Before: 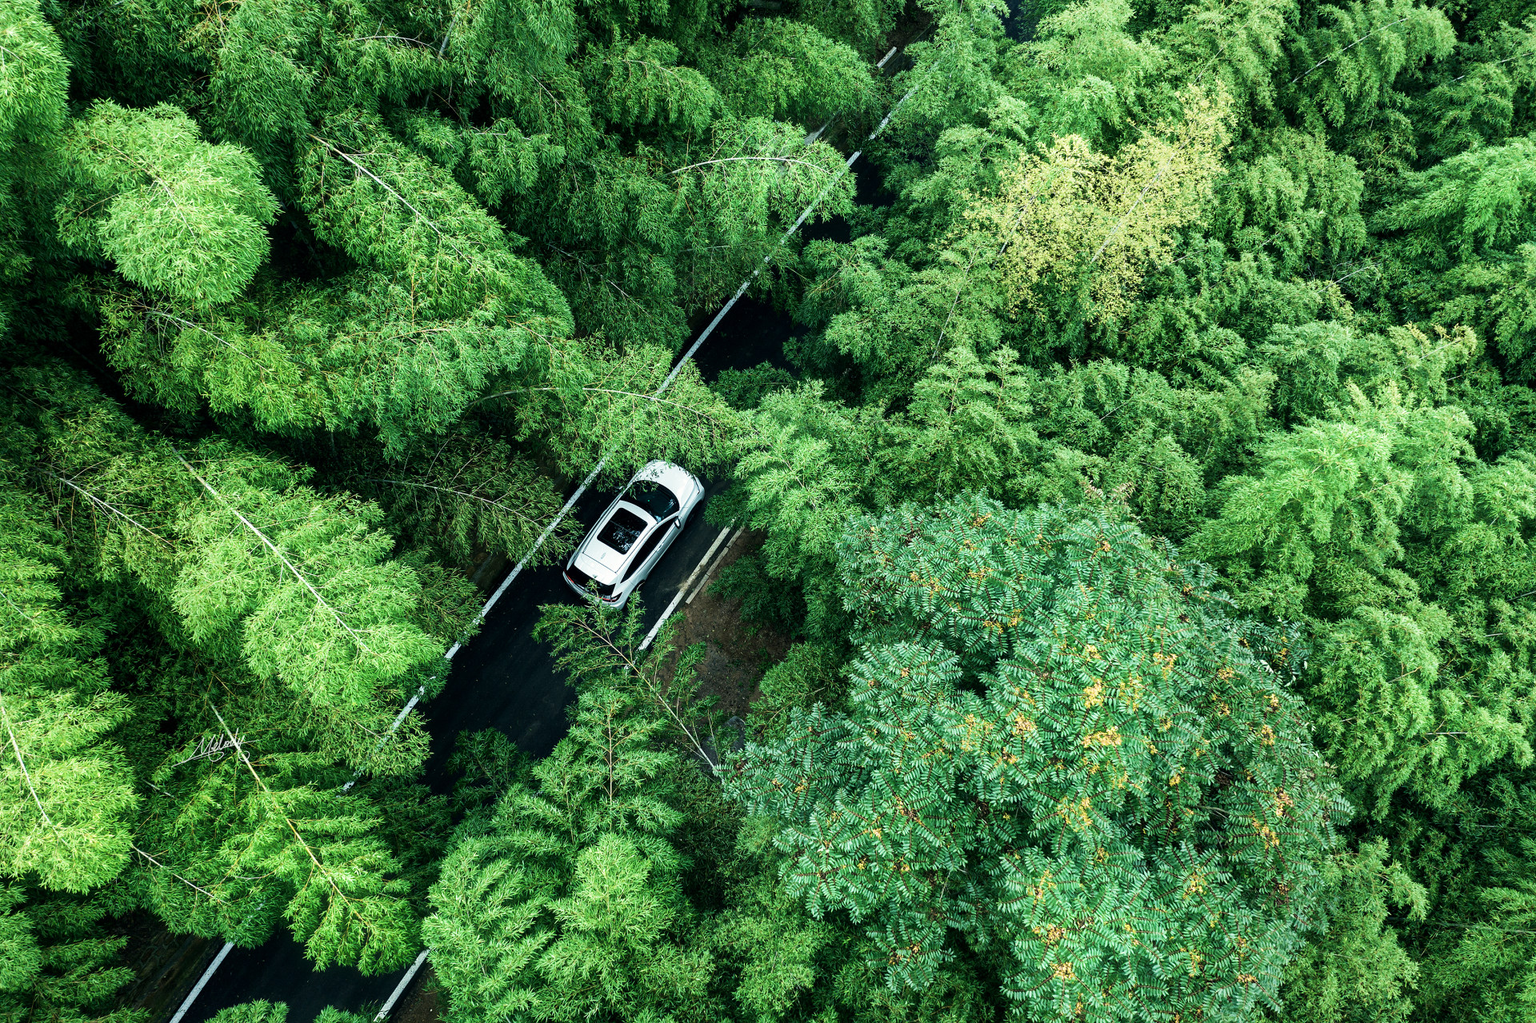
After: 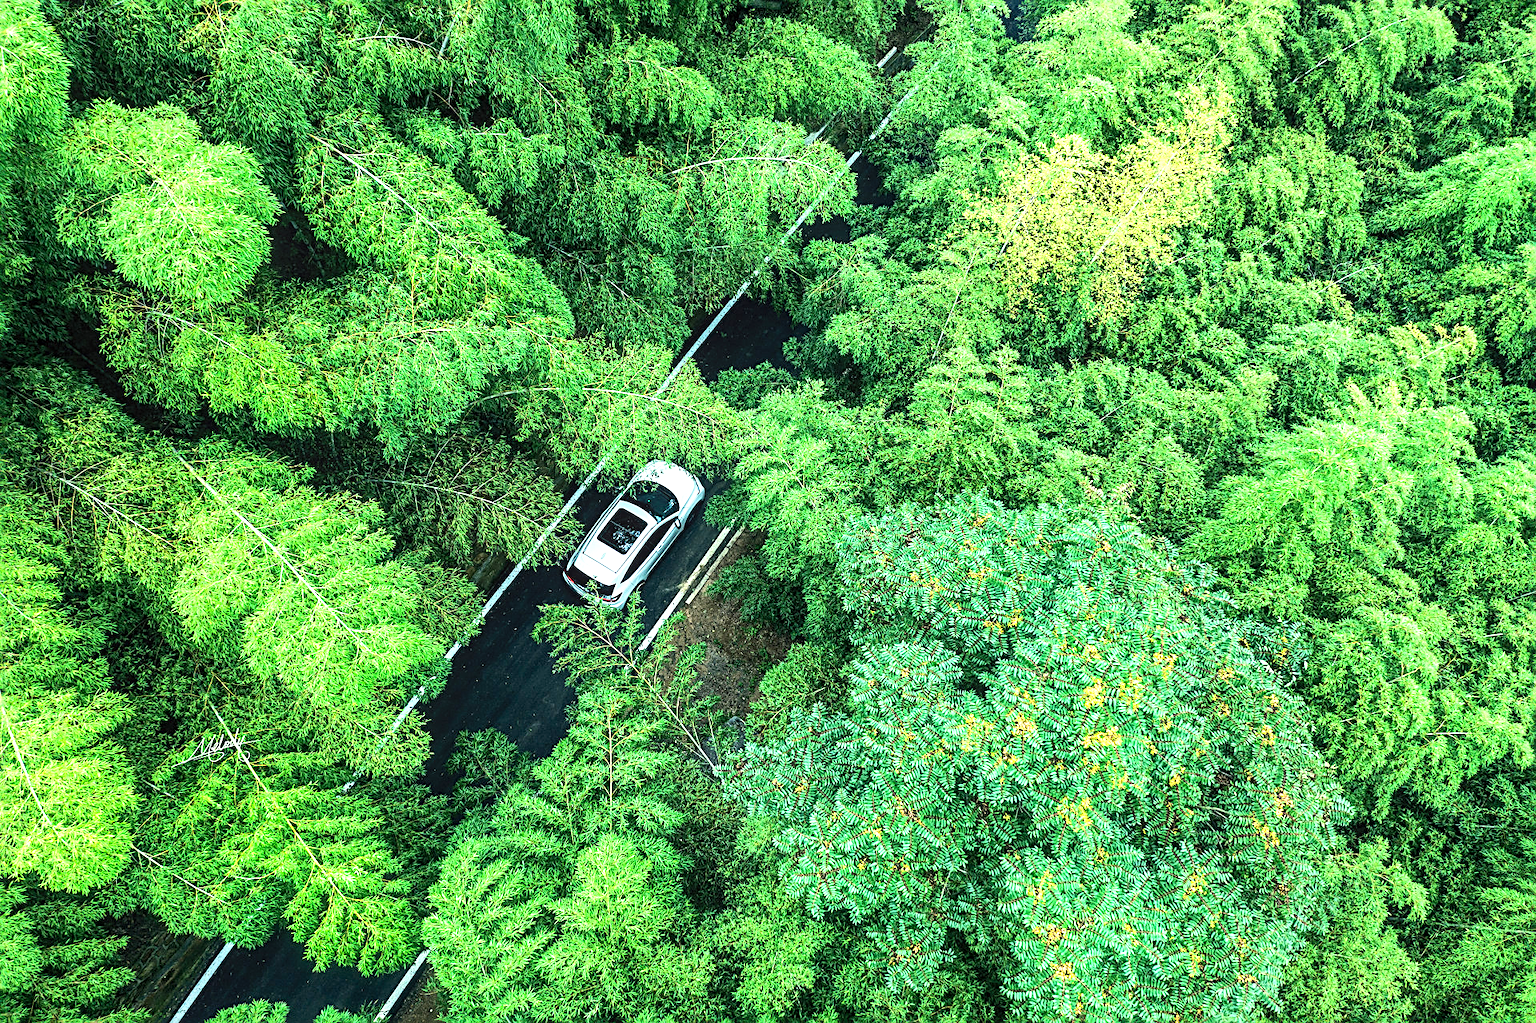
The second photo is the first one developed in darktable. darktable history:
contrast brightness saturation: contrast 0.198, brightness 0.159, saturation 0.218
local contrast: detail 130%
sharpen: radius 2.536, amount 0.625
exposure: black level correction 0, exposure 0.897 EV, compensate exposure bias true, compensate highlight preservation false
